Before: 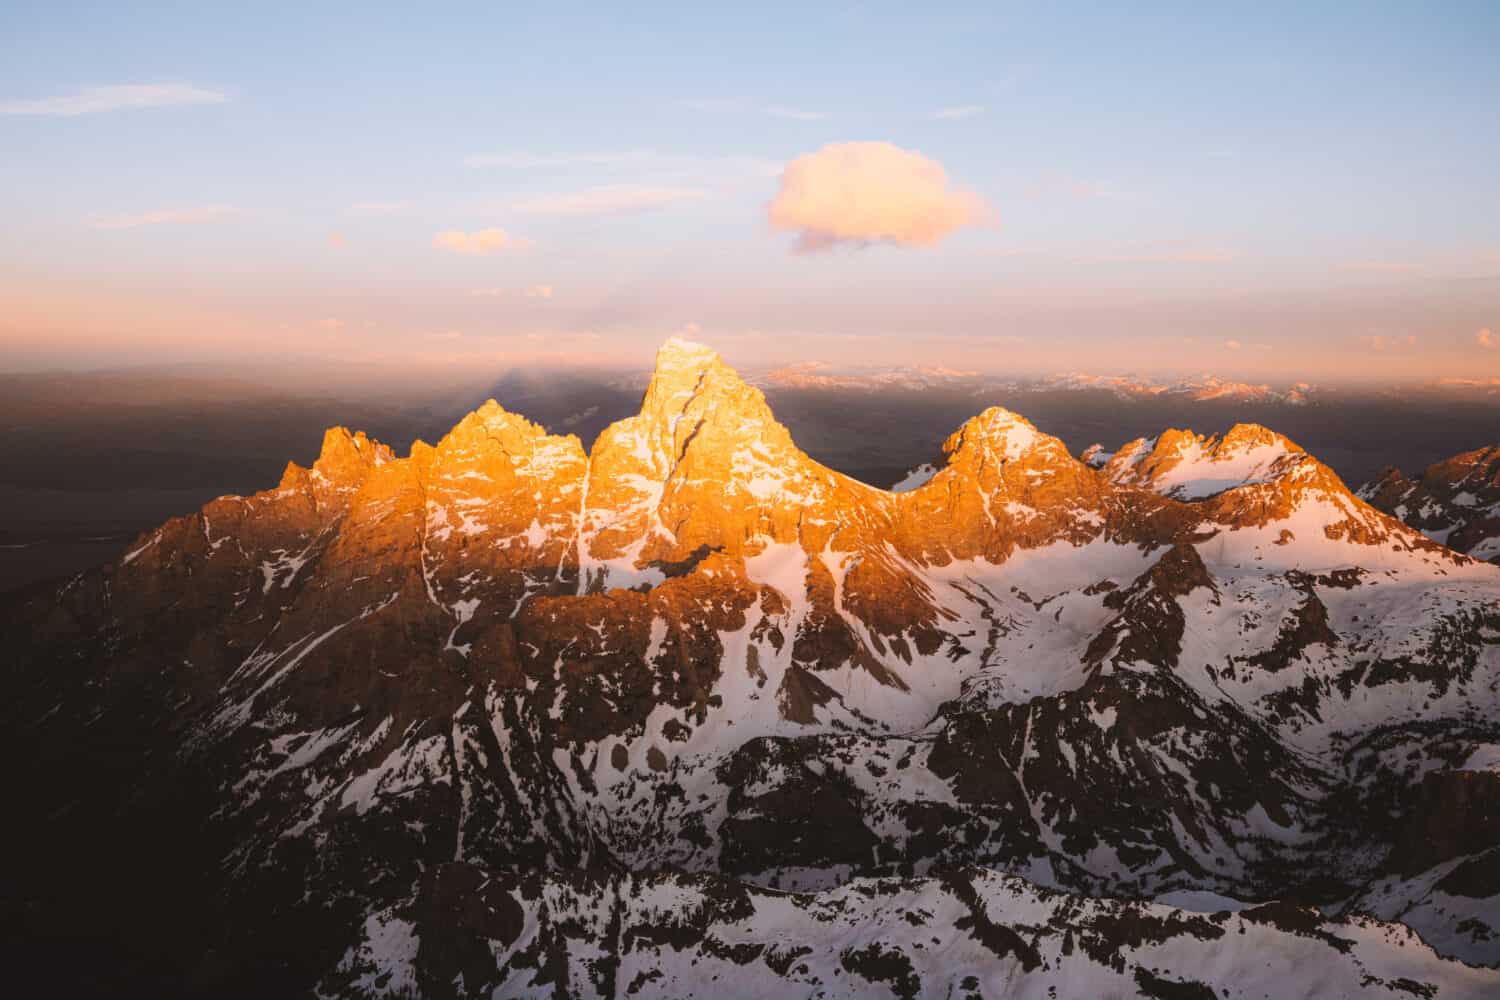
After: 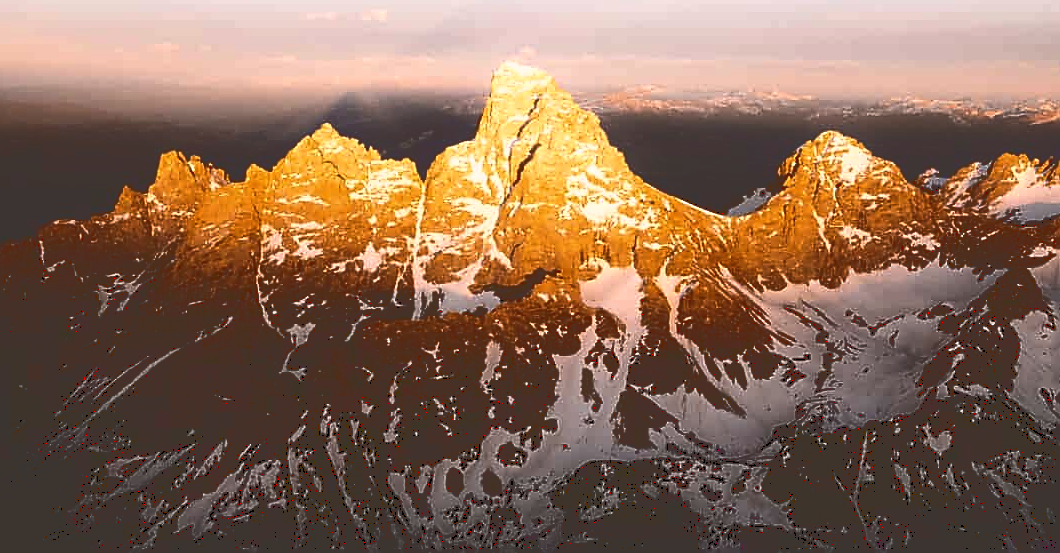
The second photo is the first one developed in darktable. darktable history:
sharpen: radius 1.41, amount 1.25, threshold 0.713
base curve: curves: ch0 [(0, 0.036) (0.083, 0.04) (0.804, 1)]
crop: left 11.015%, top 27.608%, right 18.253%, bottom 17.073%
